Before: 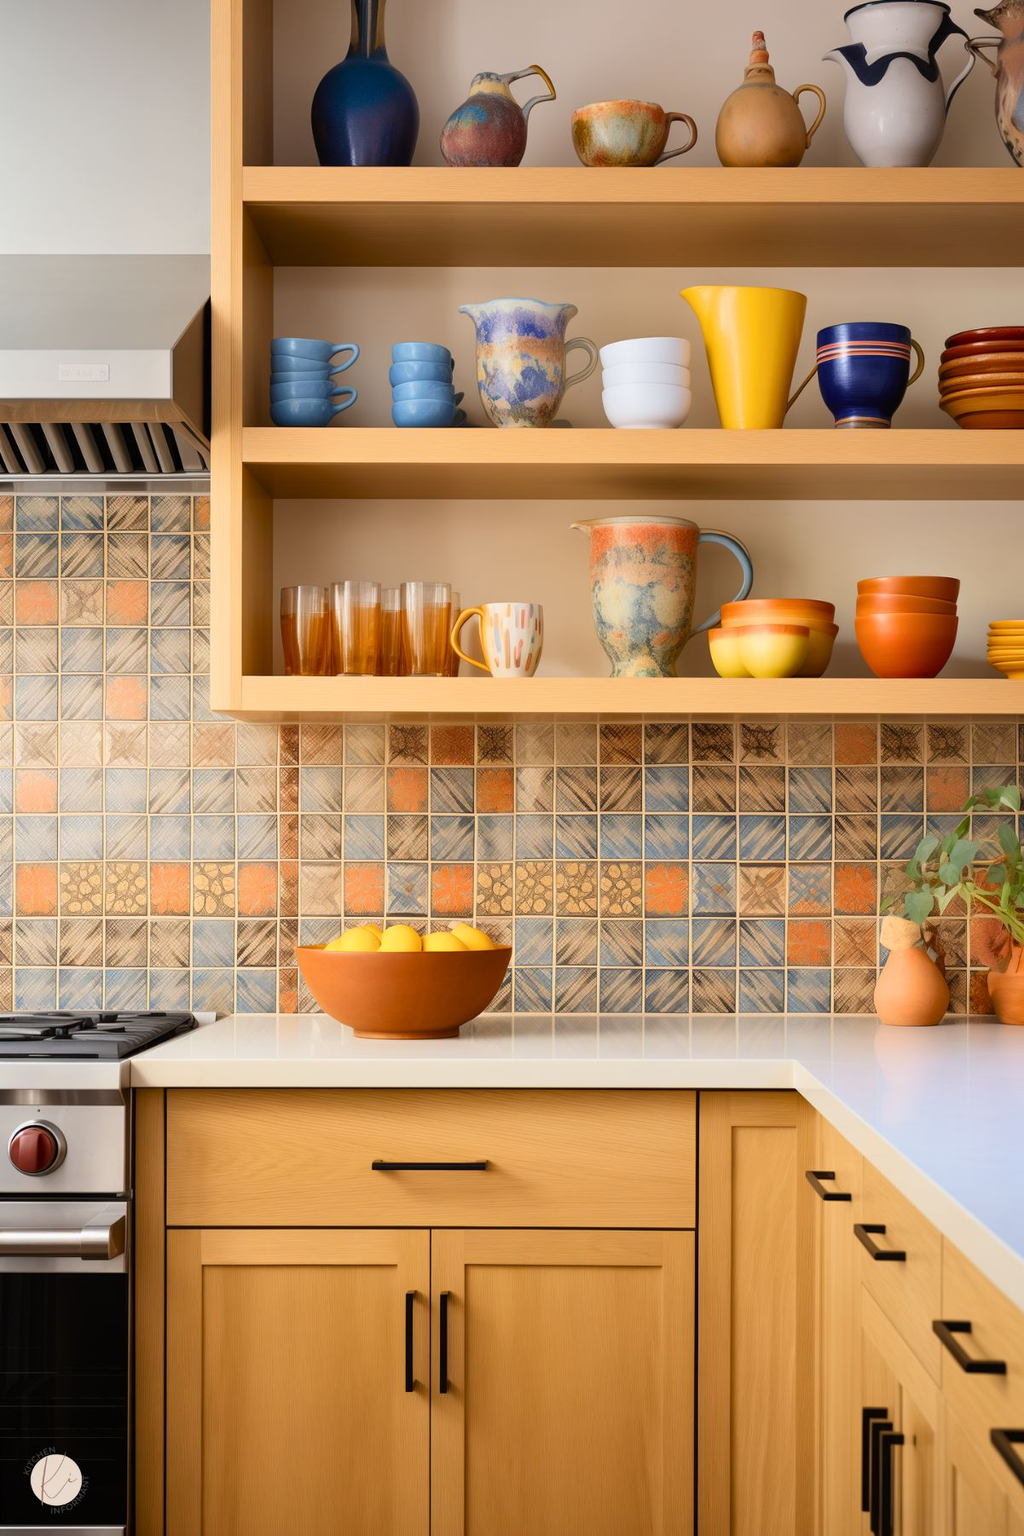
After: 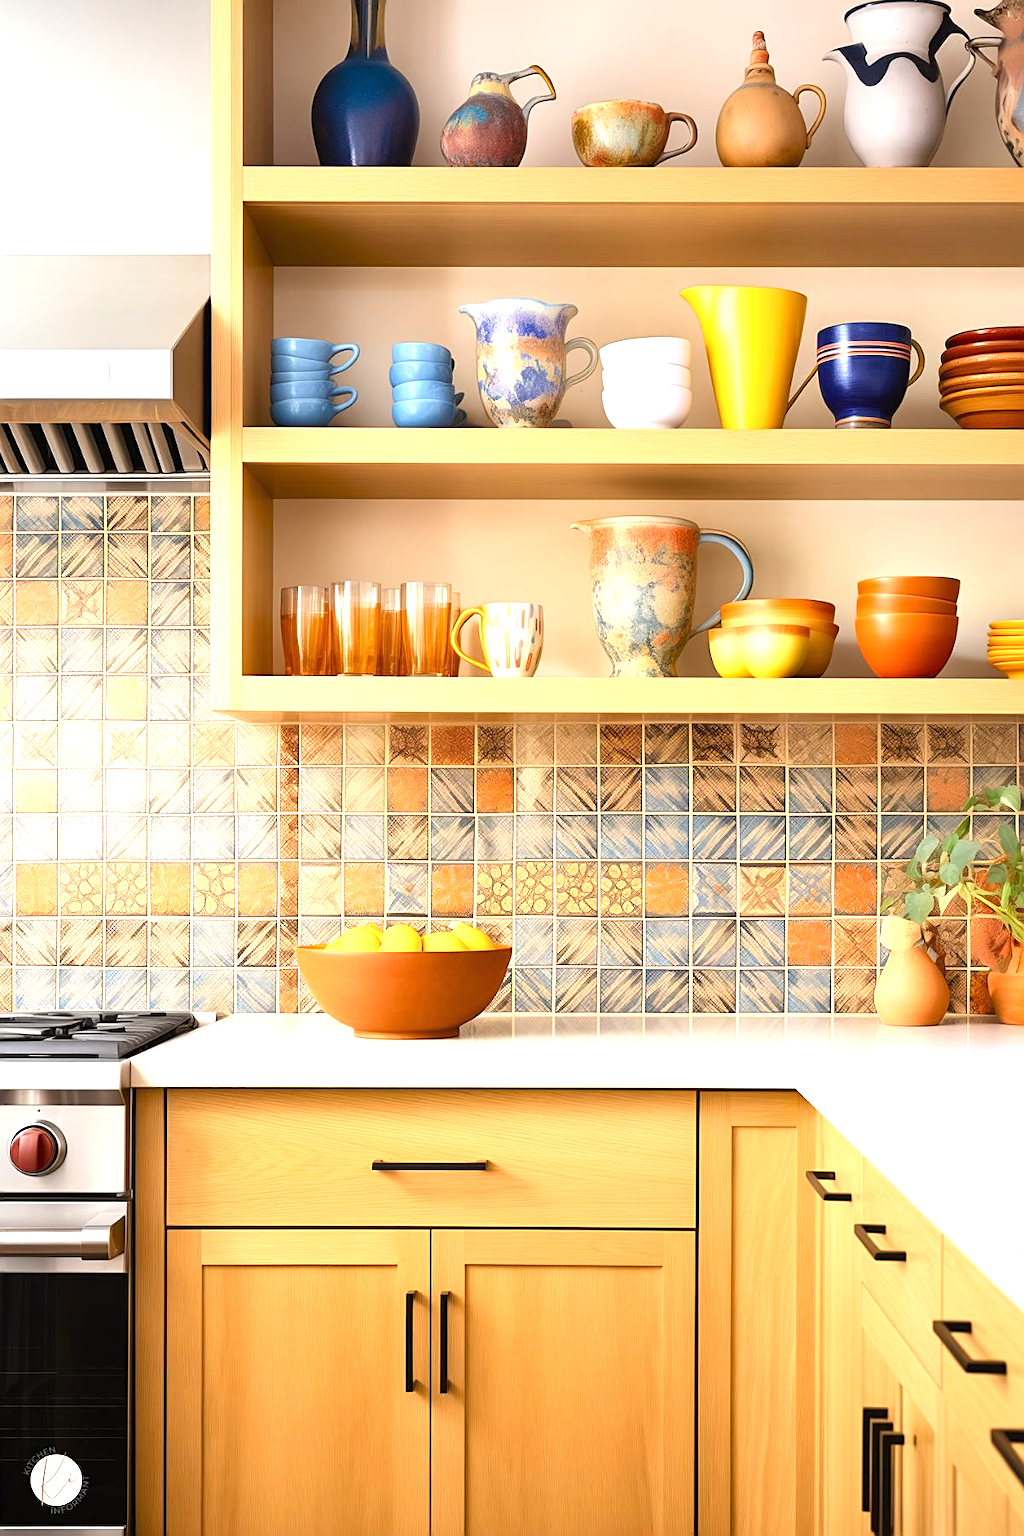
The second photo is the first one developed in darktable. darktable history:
tone equalizer: on, module defaults
sharpen: amount 0.492
exposure: black level correction 0, exposure 1 EV, compensate highlight preservation false
